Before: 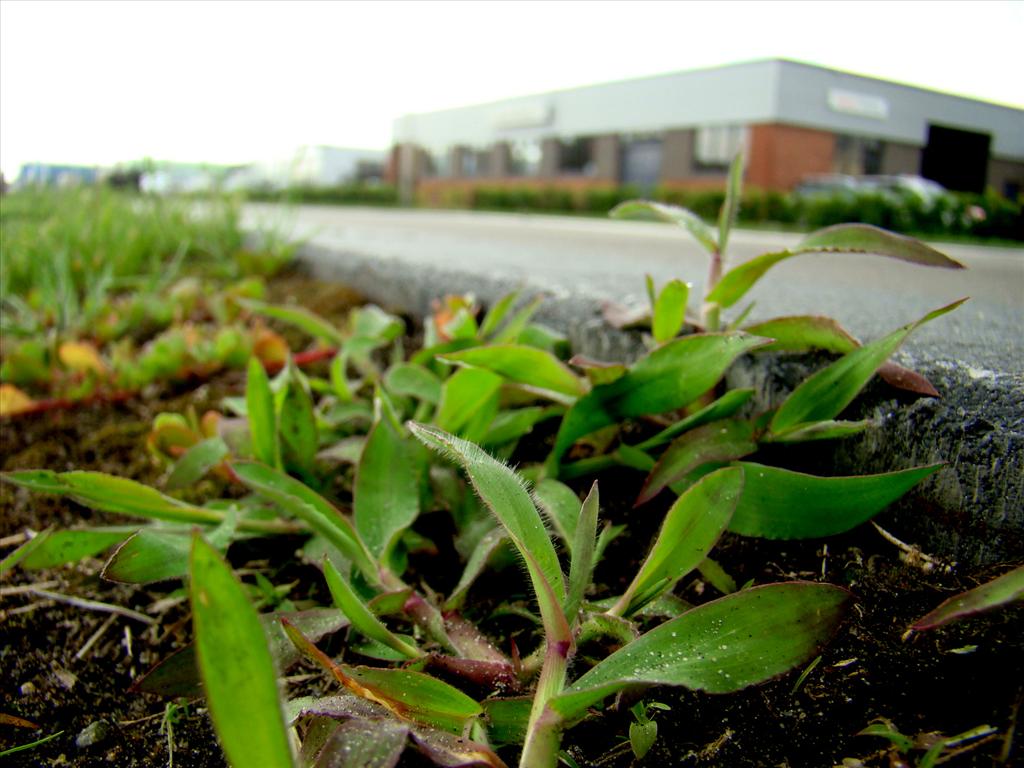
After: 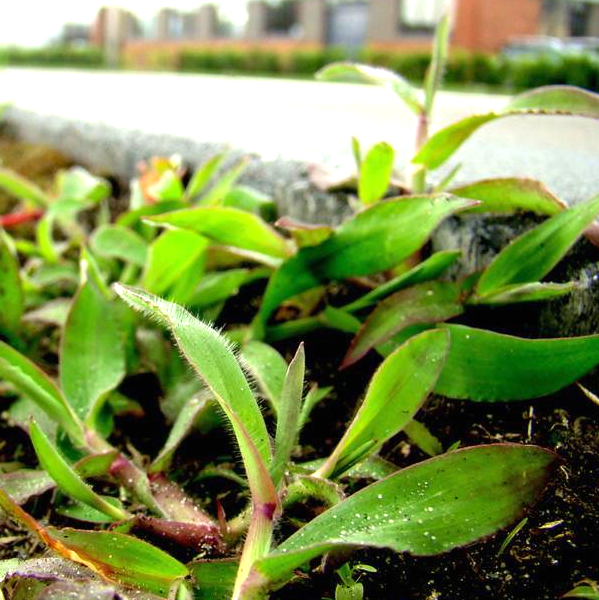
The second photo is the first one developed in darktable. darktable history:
crop and rotate: left 28.74%, top 17.979%, right 12.732%, bottom 3.828%
exposure: black level correction 0, exposure 1.101 EV, compensate highlight preservation false
